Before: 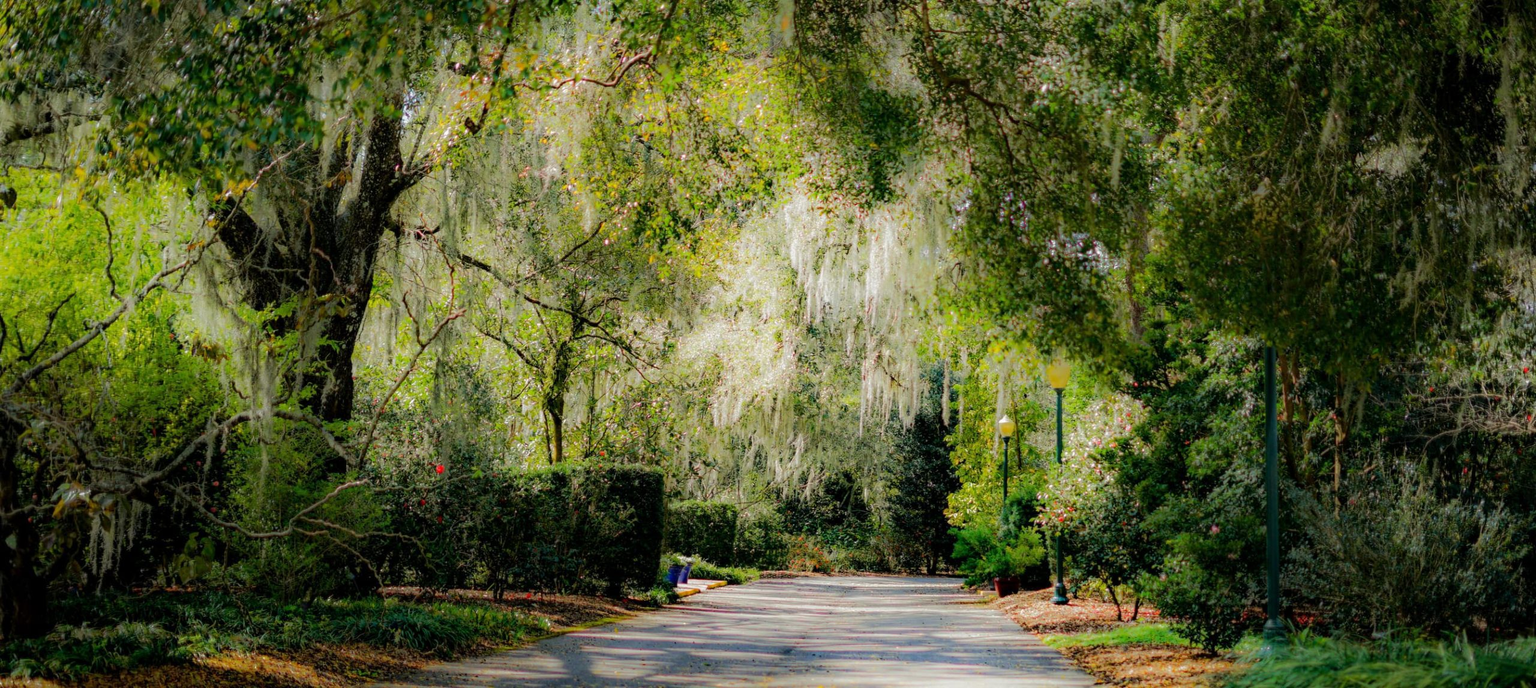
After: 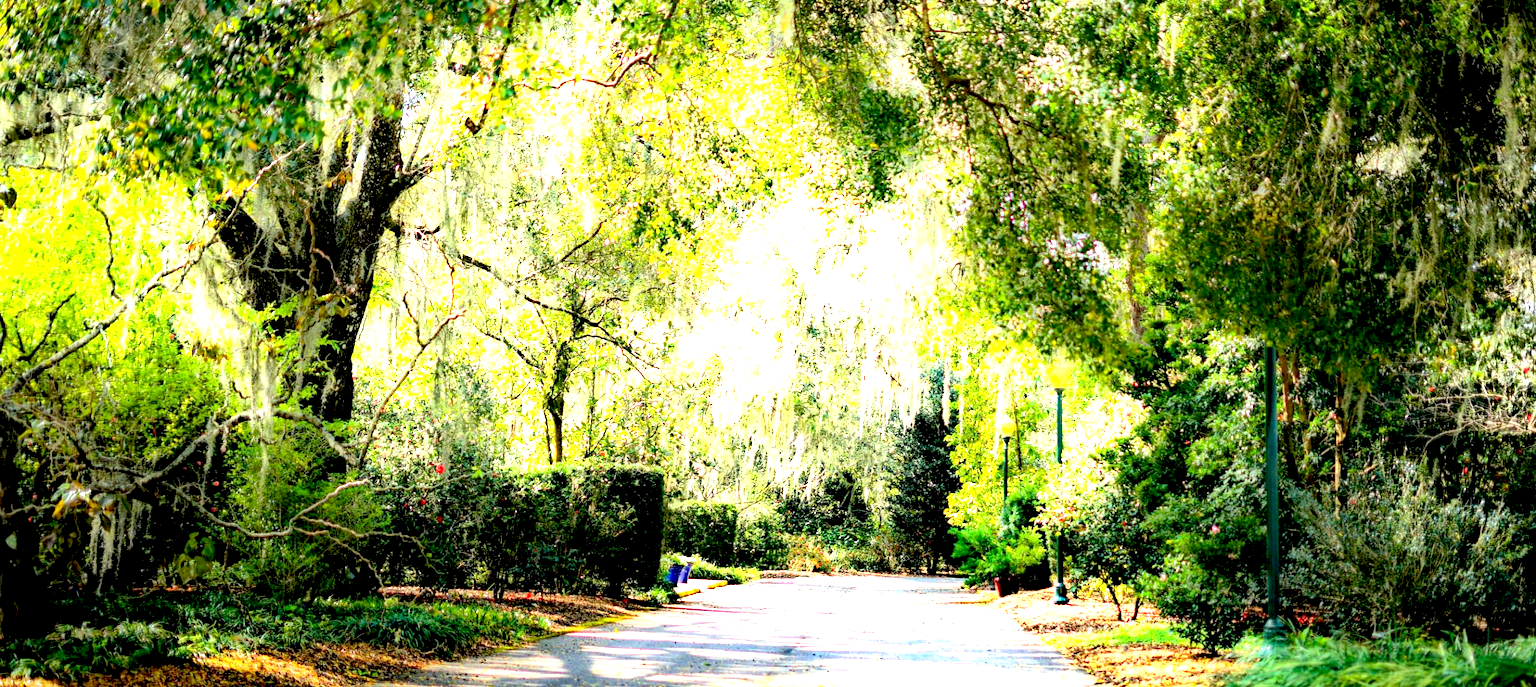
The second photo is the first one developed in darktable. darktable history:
exposure: black level correction 0.006, exposure 2.077 EV, compensate highlight preservation false
